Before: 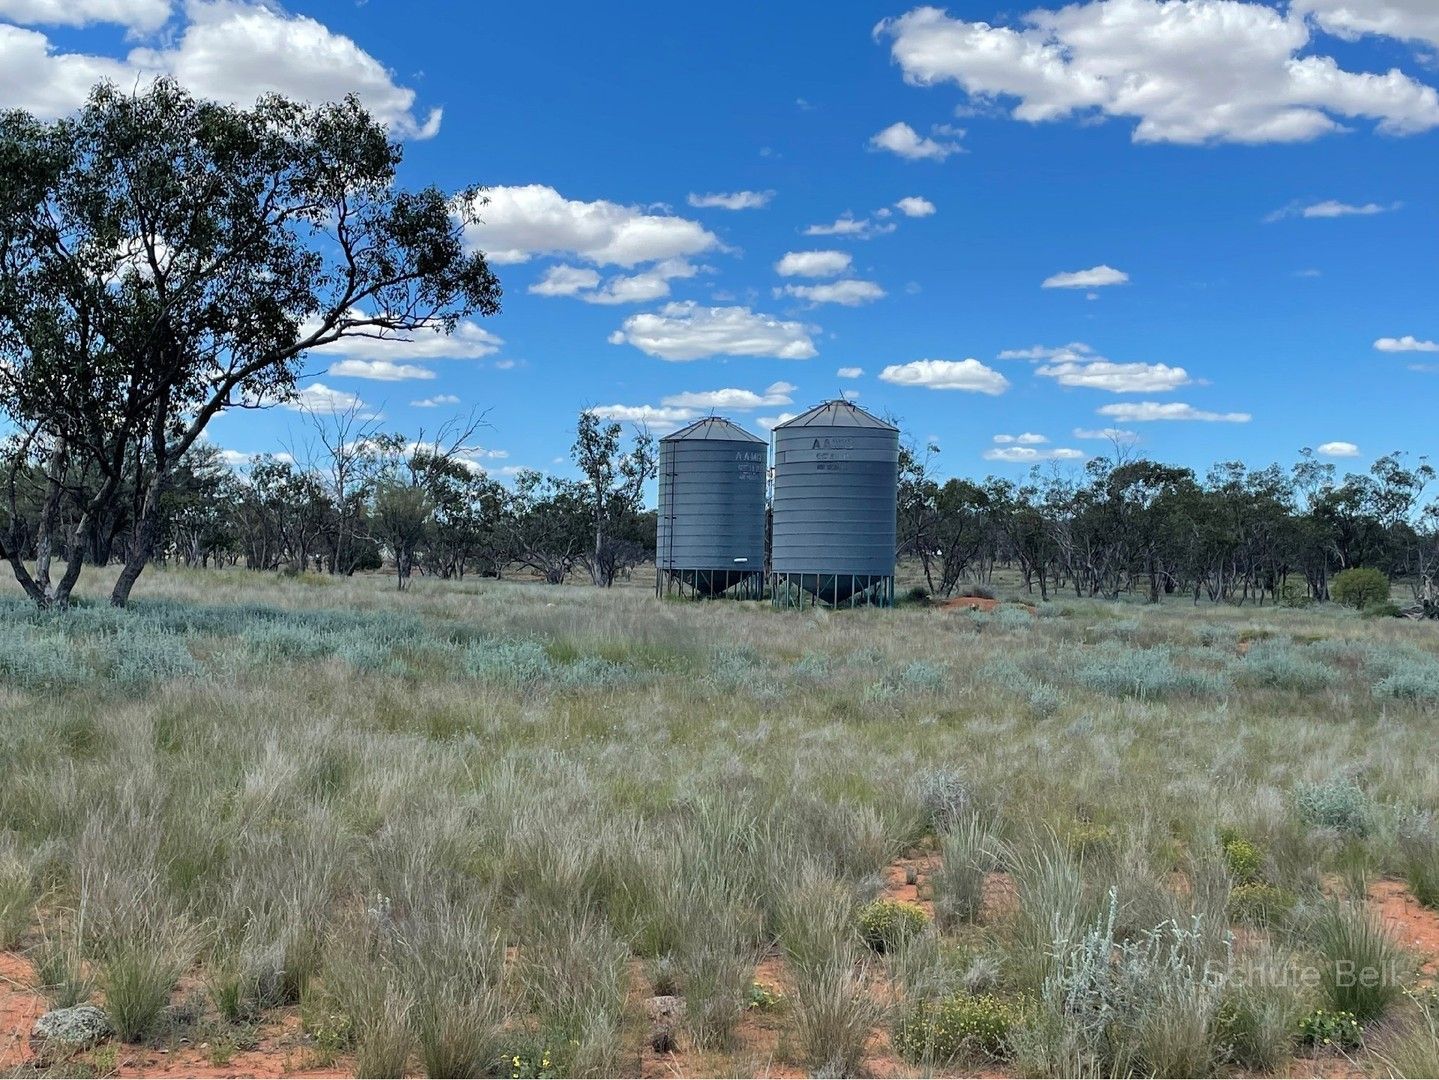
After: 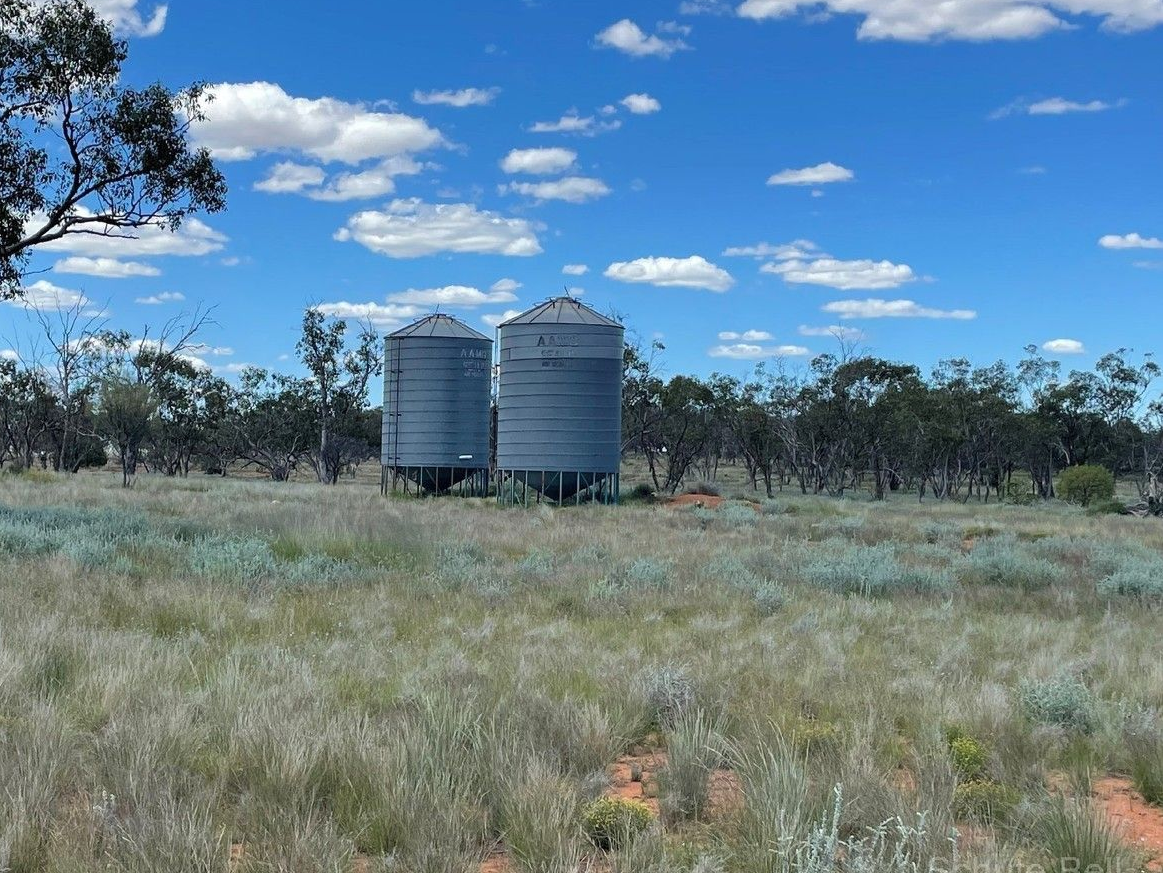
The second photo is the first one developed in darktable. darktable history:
crop: left 19.159%, top 9.58%, bottom 9.58%
fill light: on, module defaults
